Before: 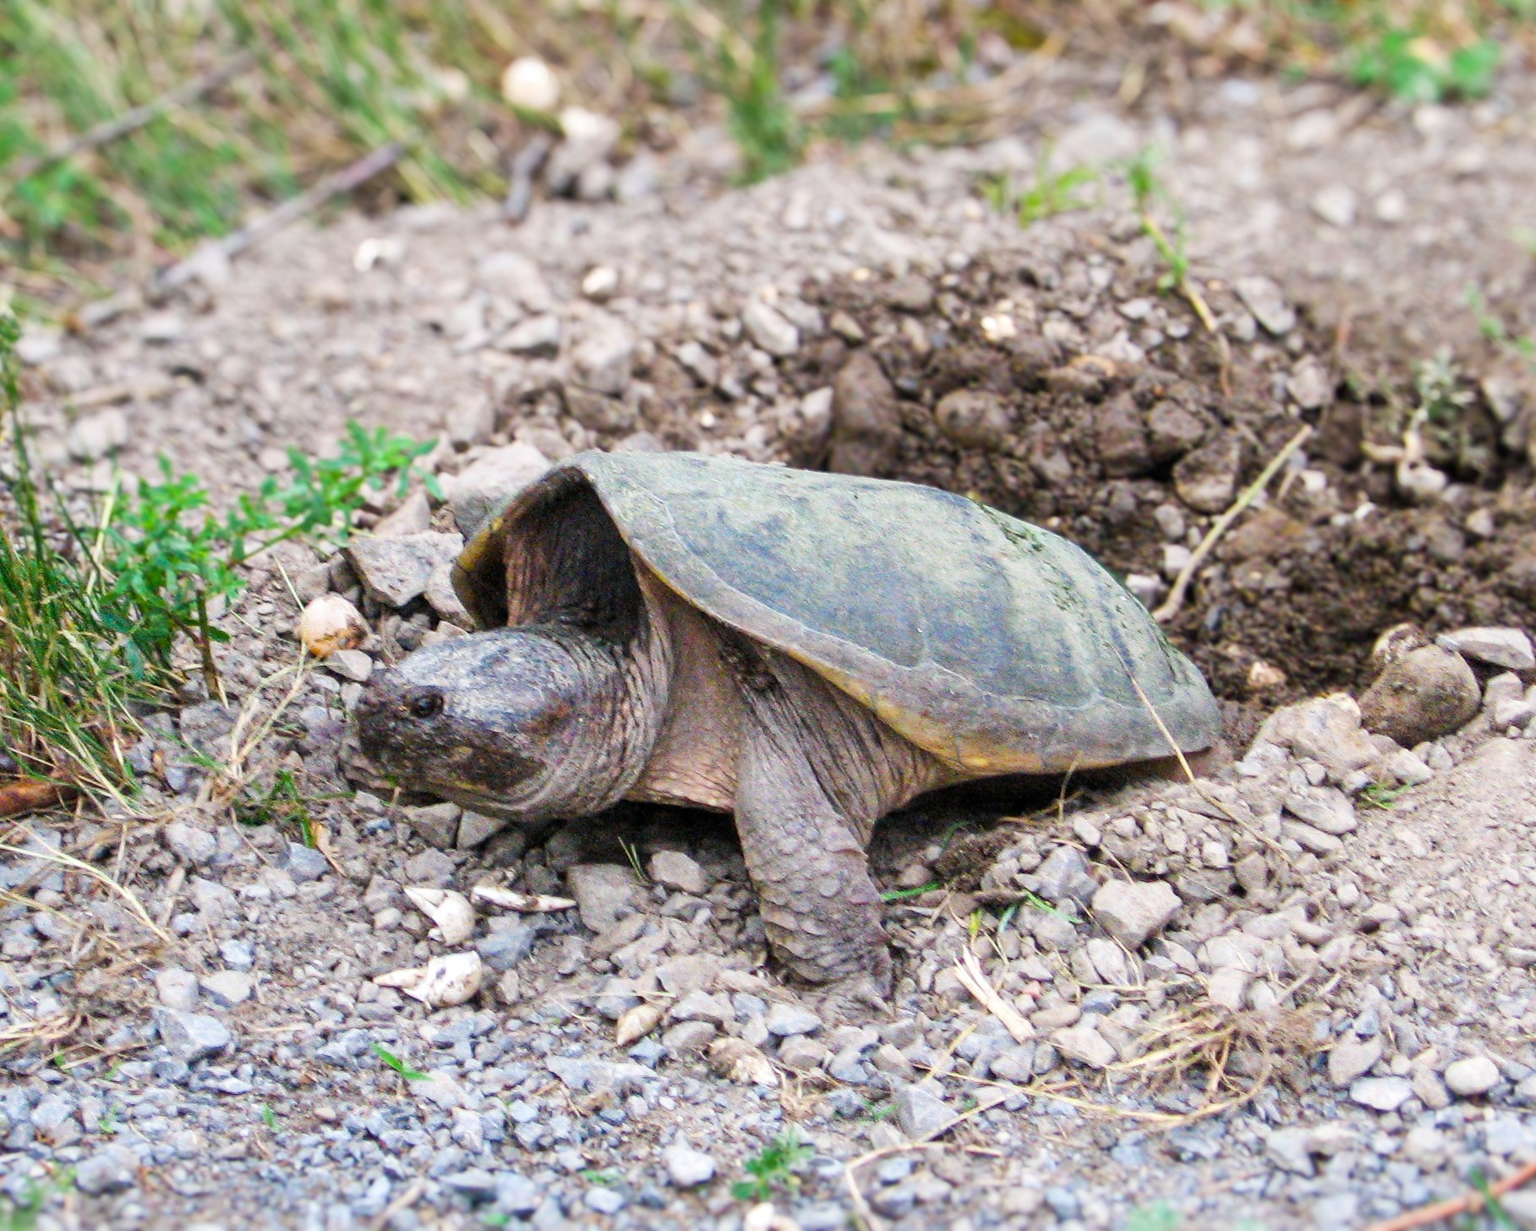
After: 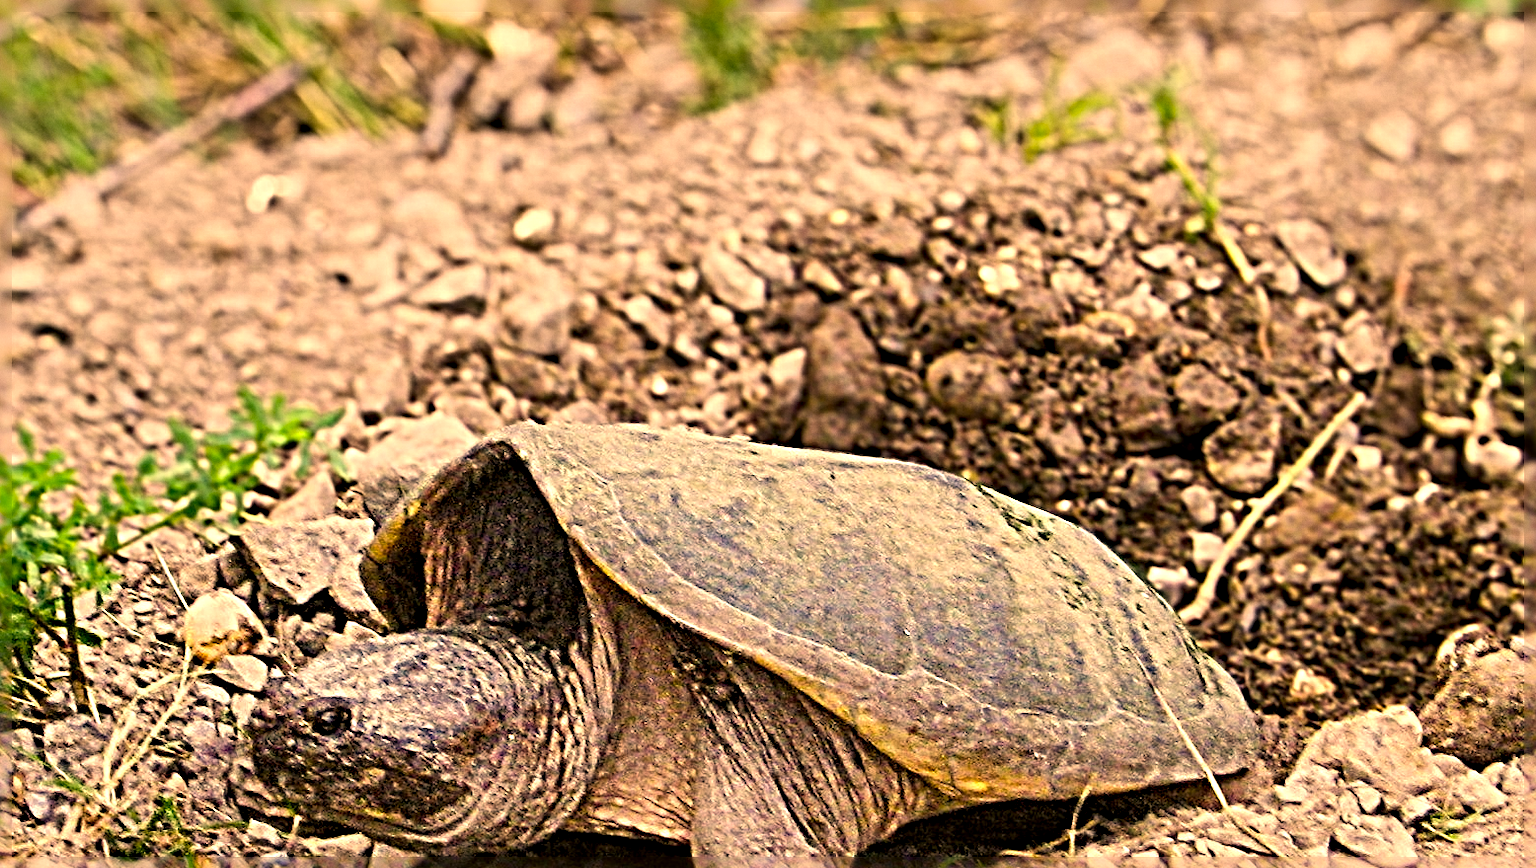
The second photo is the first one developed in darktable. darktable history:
grain: coarseness 0.09 ISO, strength 10%
crop and rotate: left 9.345%, top 7.22%, right 4.982%, bottom 32.331%
sharpen: radius 6.3, amount 1.8, threshold 0
color correction: highlights a* 17.94, highlights b* 35.39, shadows a* 1.48, shadows b* 6.42, saturation 1.01
